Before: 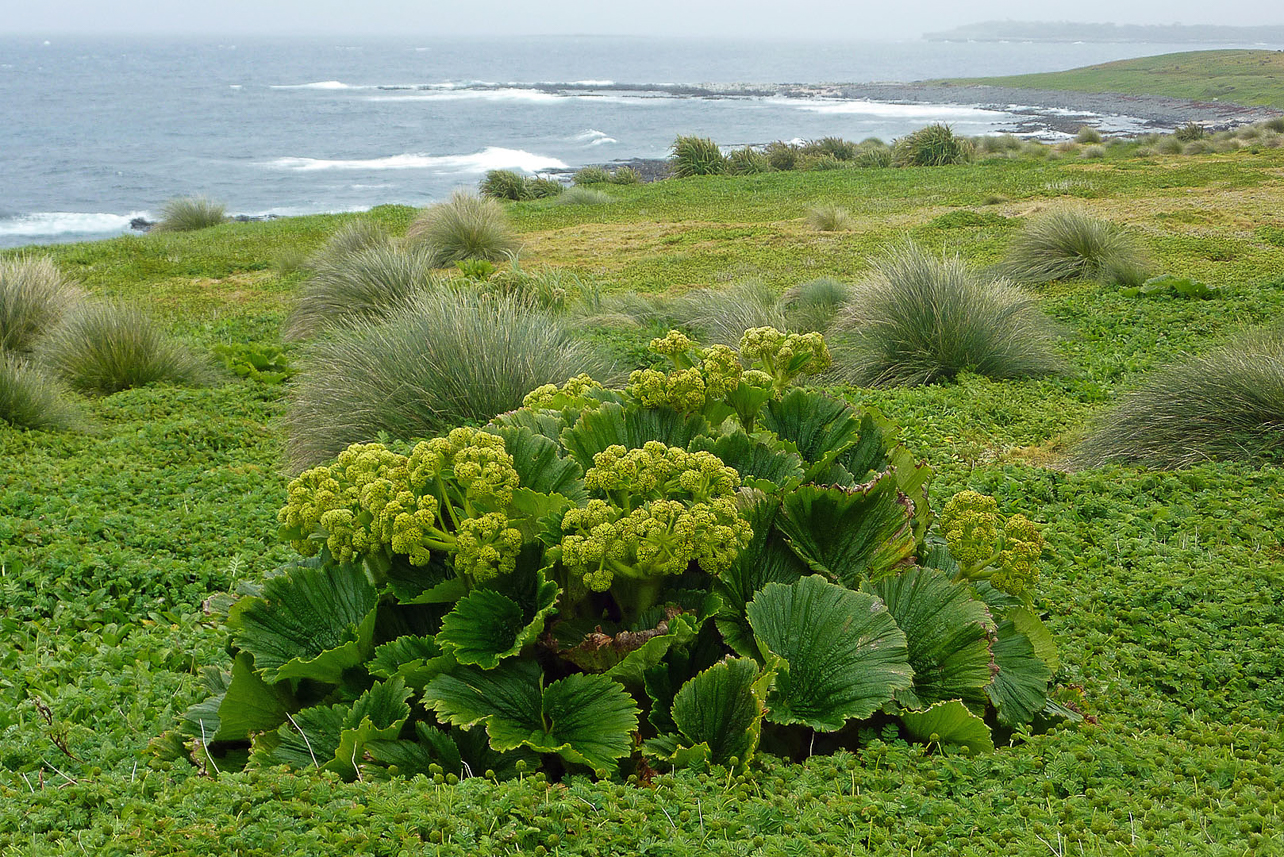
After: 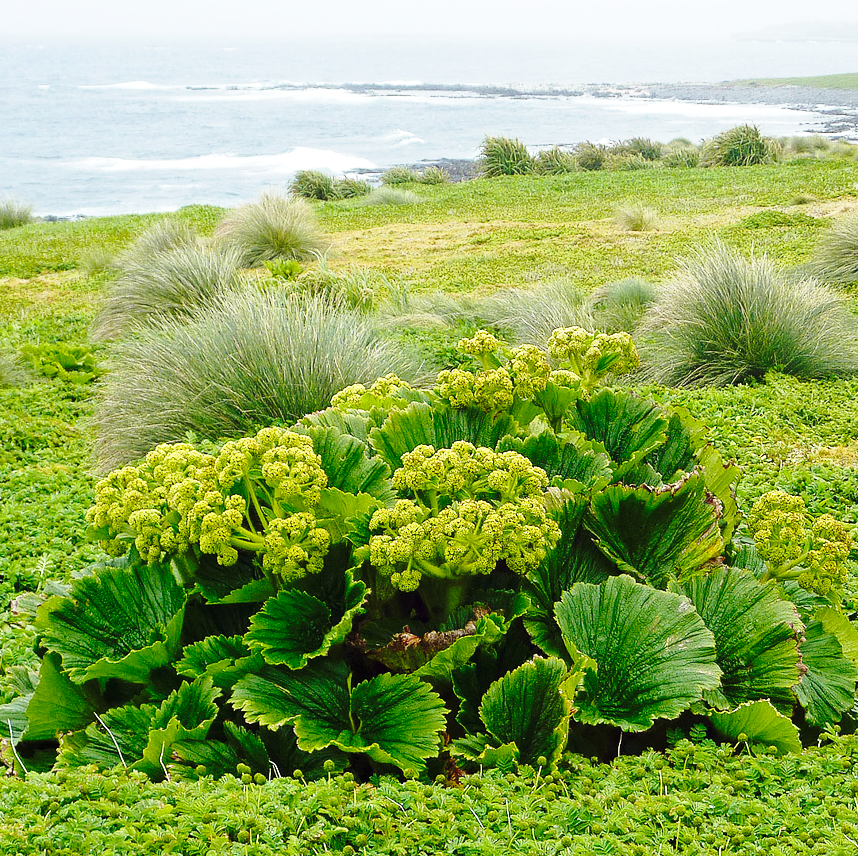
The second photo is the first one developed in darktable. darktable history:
base curve: curves: ch0 [(0, 0) (0.032, 0.037) (0.105, 0.228) (0.435, 0.76) (0.856, 0.983) (1, 1)], preserve colors none
crop and rotate: left 15.024%, right 18.086%
